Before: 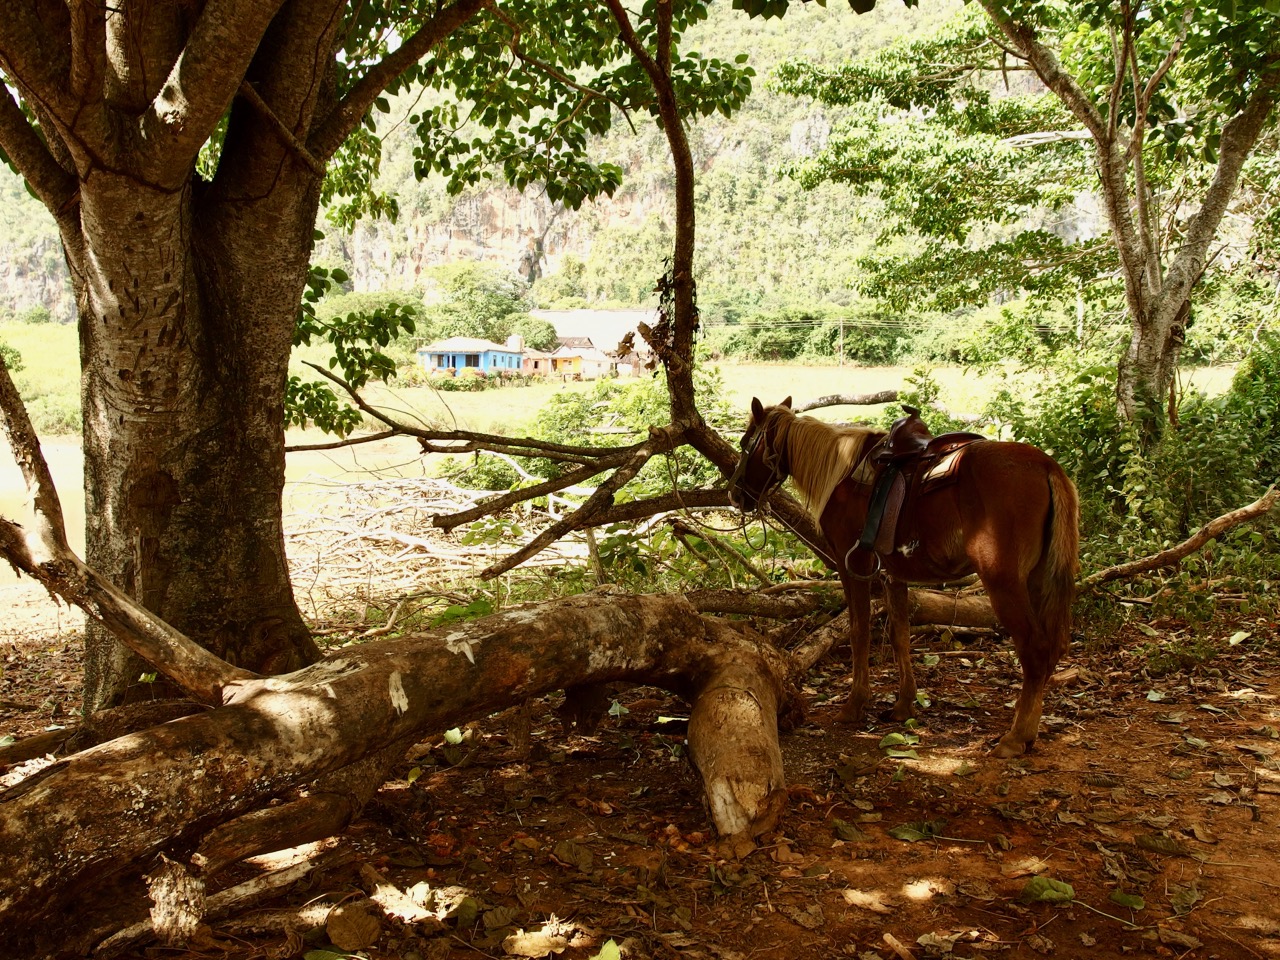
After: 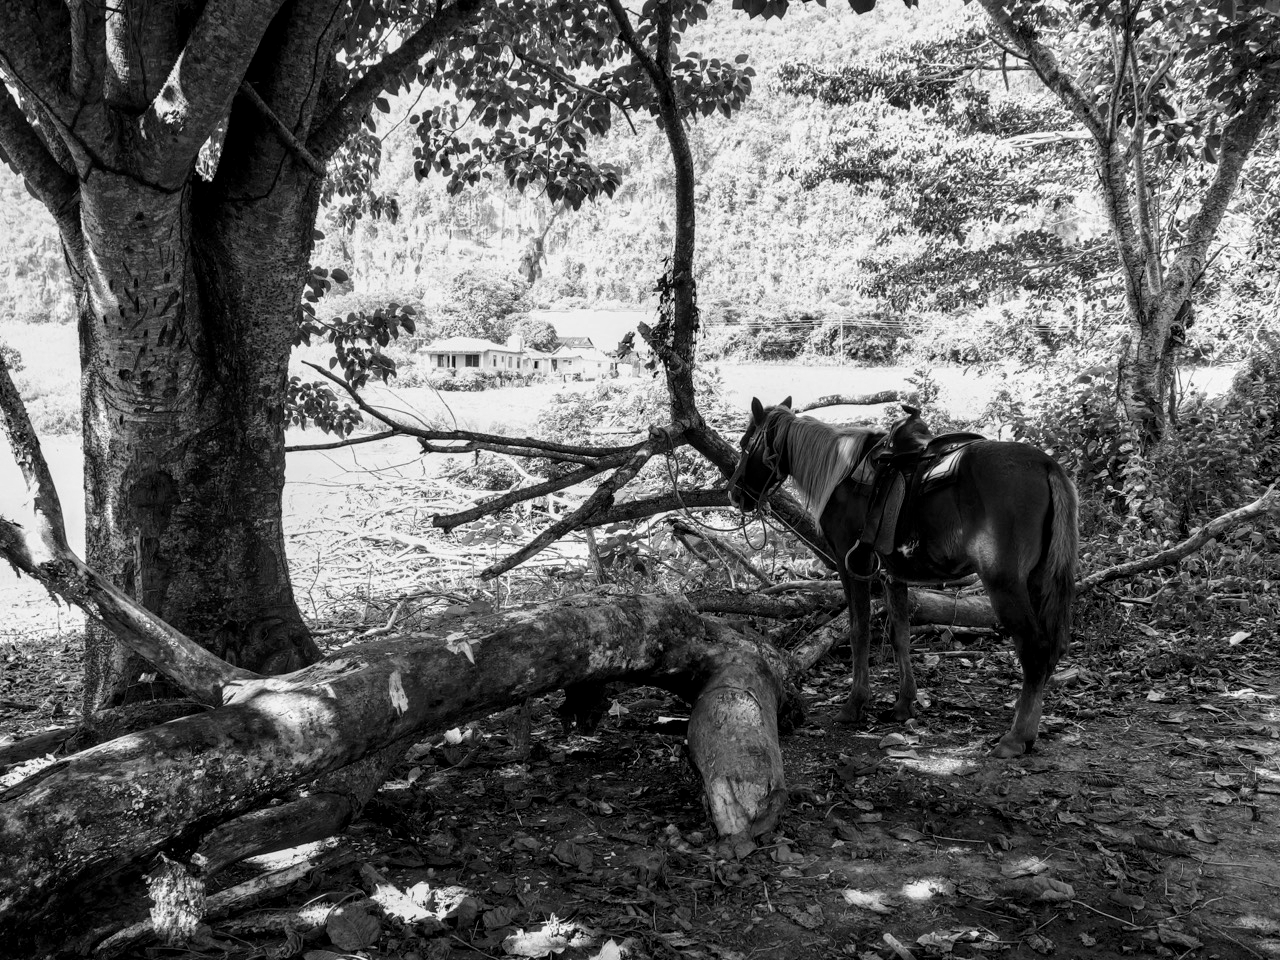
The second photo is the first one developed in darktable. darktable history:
local contrast: on, module defaults
monochrome: a -6.99, b 35.61, size 1.4
